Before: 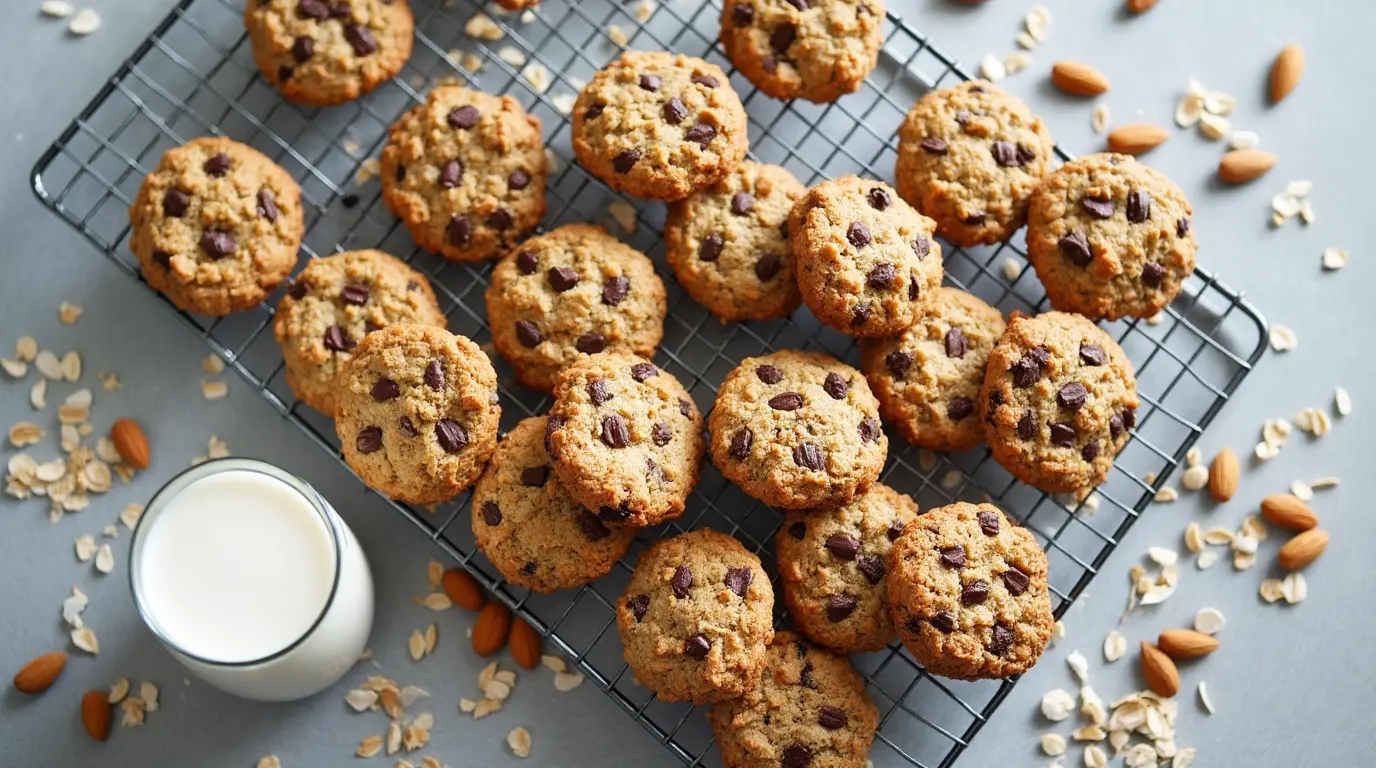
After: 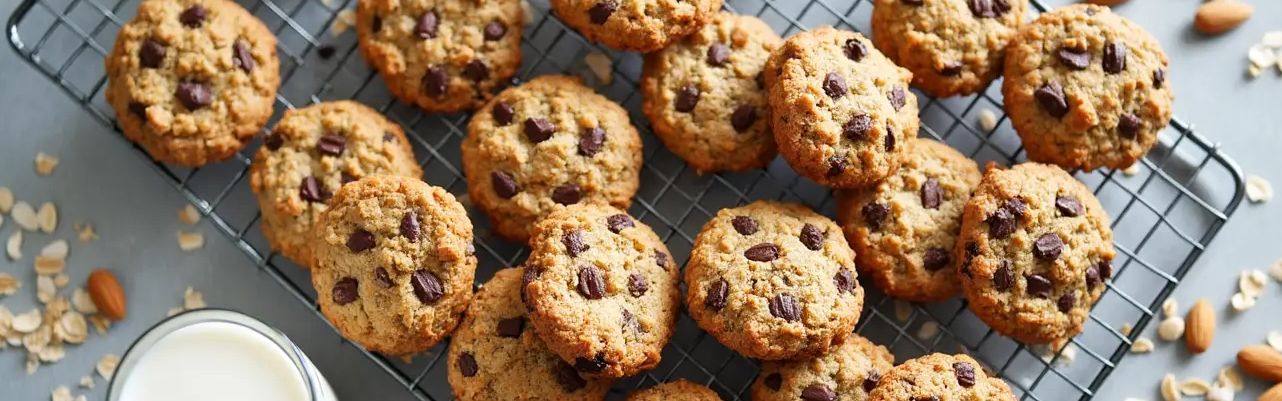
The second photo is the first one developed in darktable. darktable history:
crop: left 1.796%, top 19.516%, right 4.981%, bottom 28.156%
local contrast: mode bilateral grid, contrast 10, coarseness 25, detail 115%, midtone range 0.2
